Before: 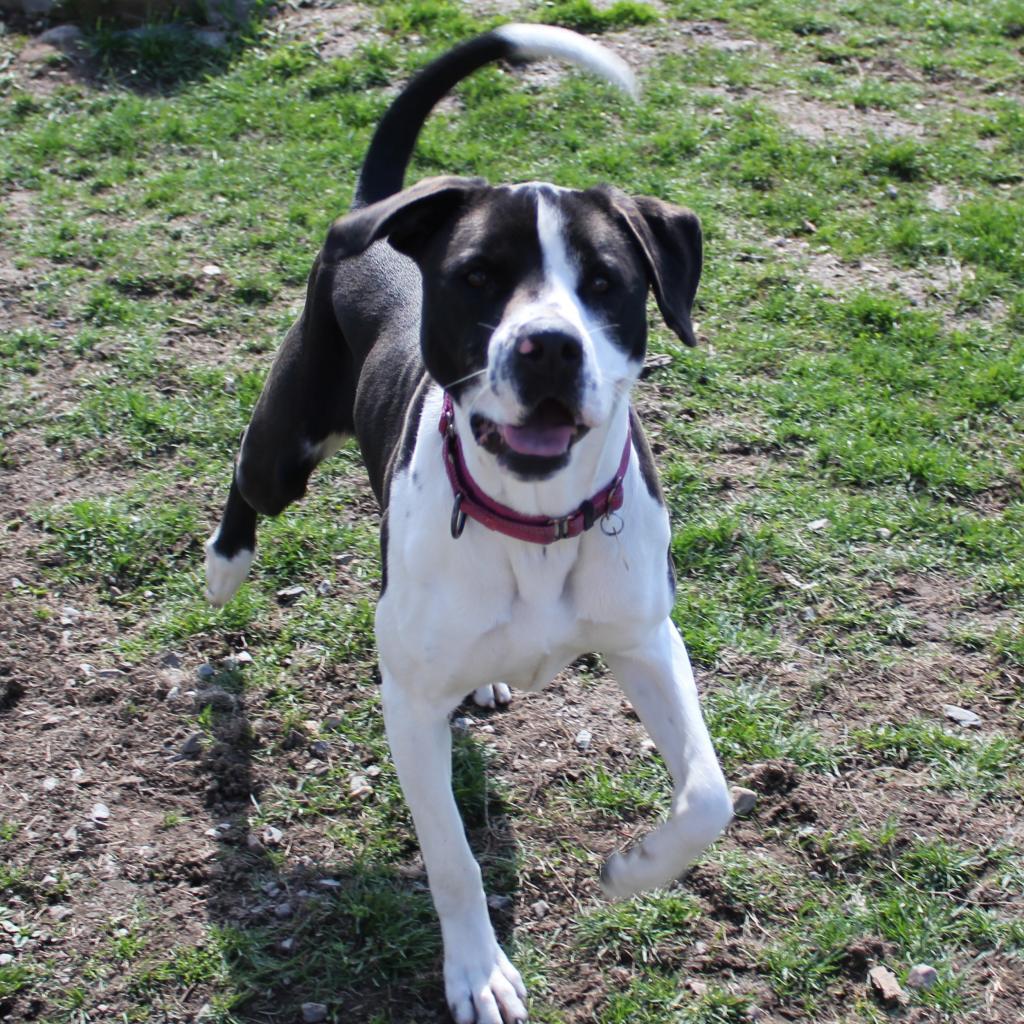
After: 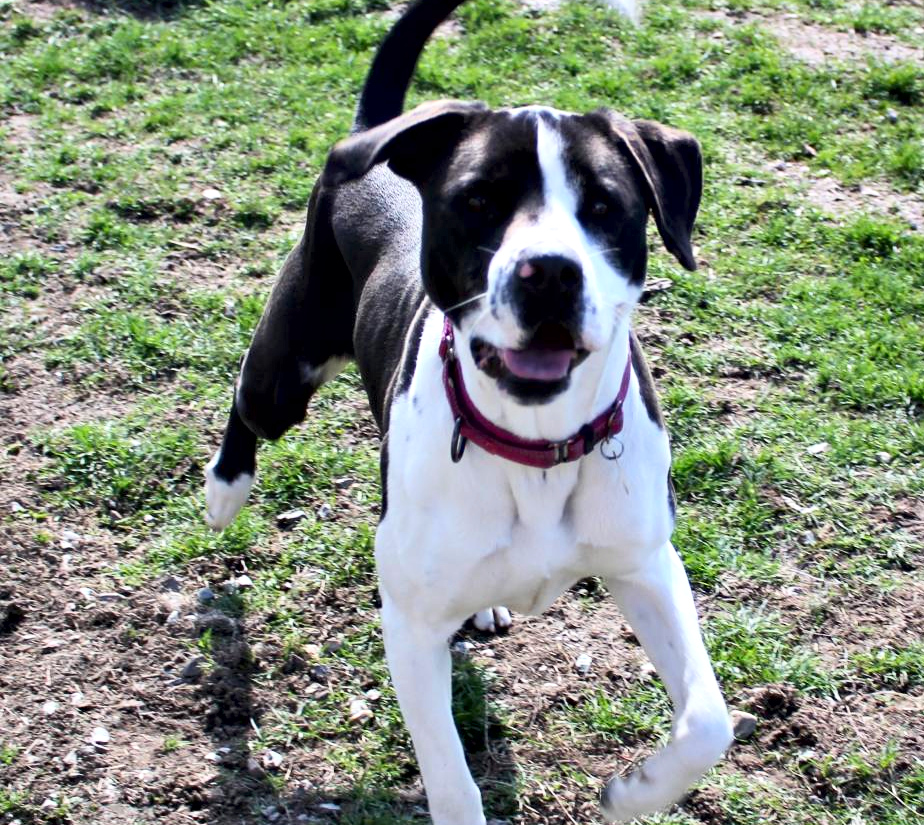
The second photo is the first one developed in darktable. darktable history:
contrast equalizer: y [[0.6 ×6], [0.55 ×6], [0 ×6], [0 ×6], [0 ×6]], mix 0.6
contrast brightness saturation: contrast 0.201, brightness 0.146, saturation 0.14
crop: top 7.435%, right 9.703%, bottom 11.971%
tone equalizer: -7 EV 0.167 EV, -6 EV 0.096 EV, -5 EV 0.076 EV, -4 EV 0.079 EV, -2 EV -0.027 EV, -1 EV -0.045 EV, +0 EV -0.044 EV
